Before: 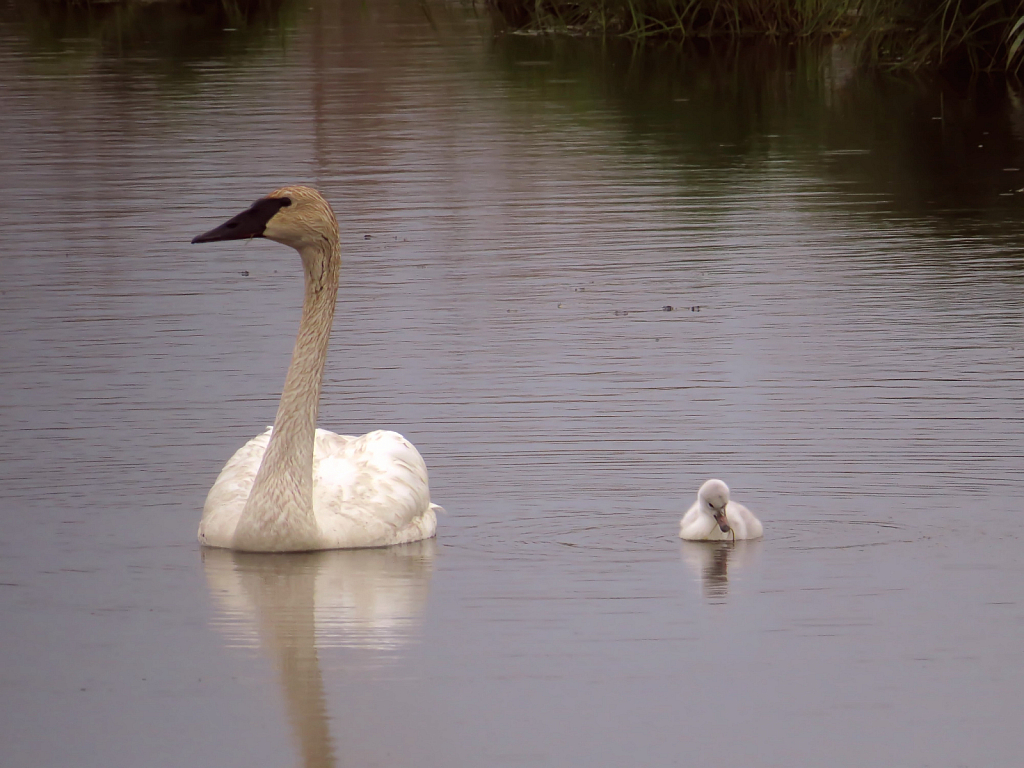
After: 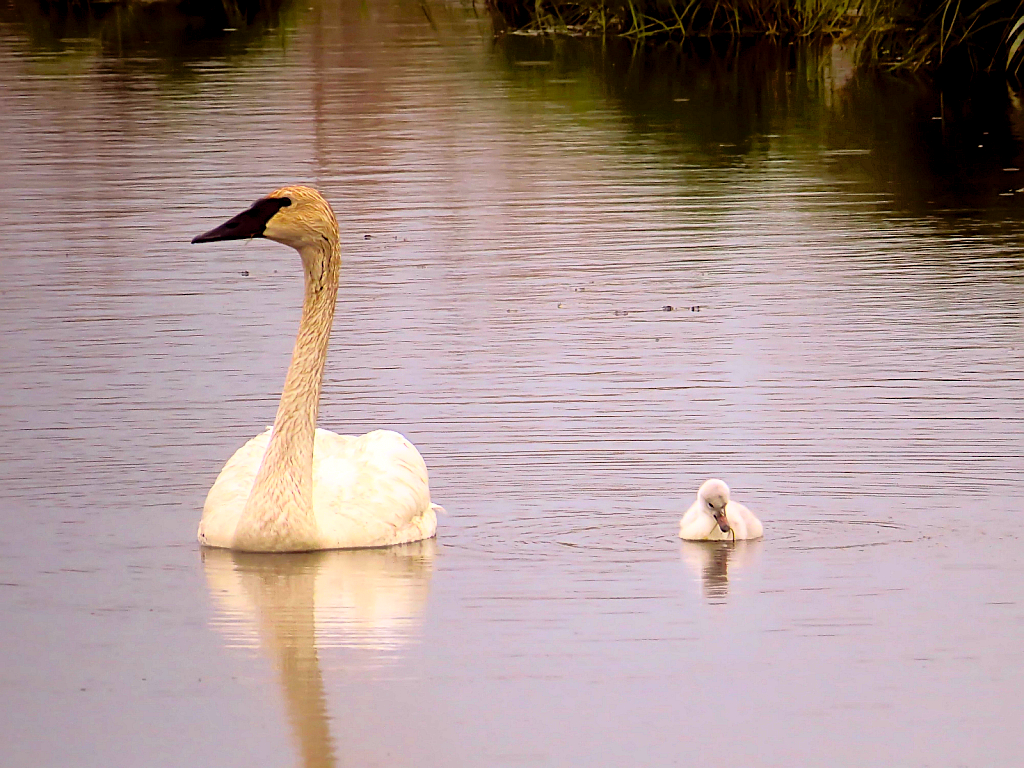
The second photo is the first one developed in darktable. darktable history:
shadows and highlights: shadows color adjustment 97.66%
base curve: curves: ch0 [(0, 0) (0.012, 0.01) (0.073, 0.168) (0.31, 0.711) (0.645, 0.957) (1, 1)]
sharpen: amount 0.491
color balance rgb: power › chroma 0.677%, power › hue 60°, global offset › luminance -0.492%, perceptual saturation grading › global saturation 29.46%
